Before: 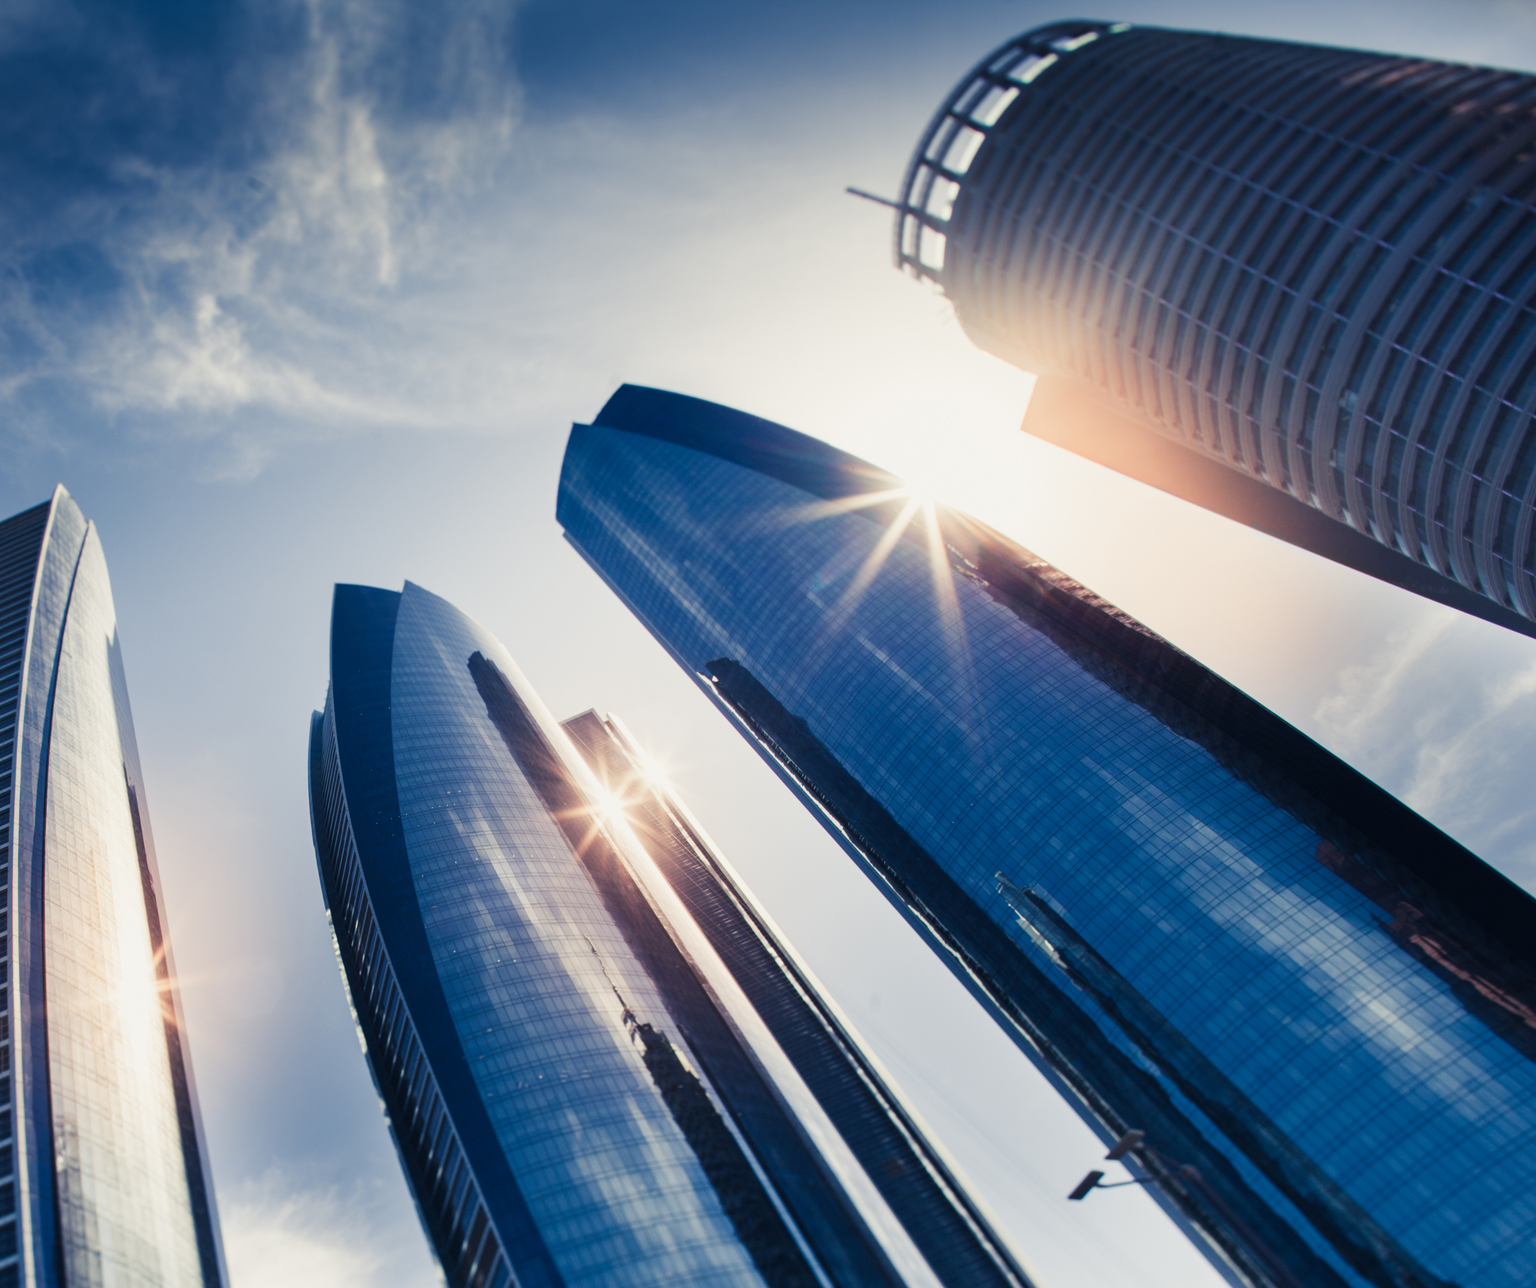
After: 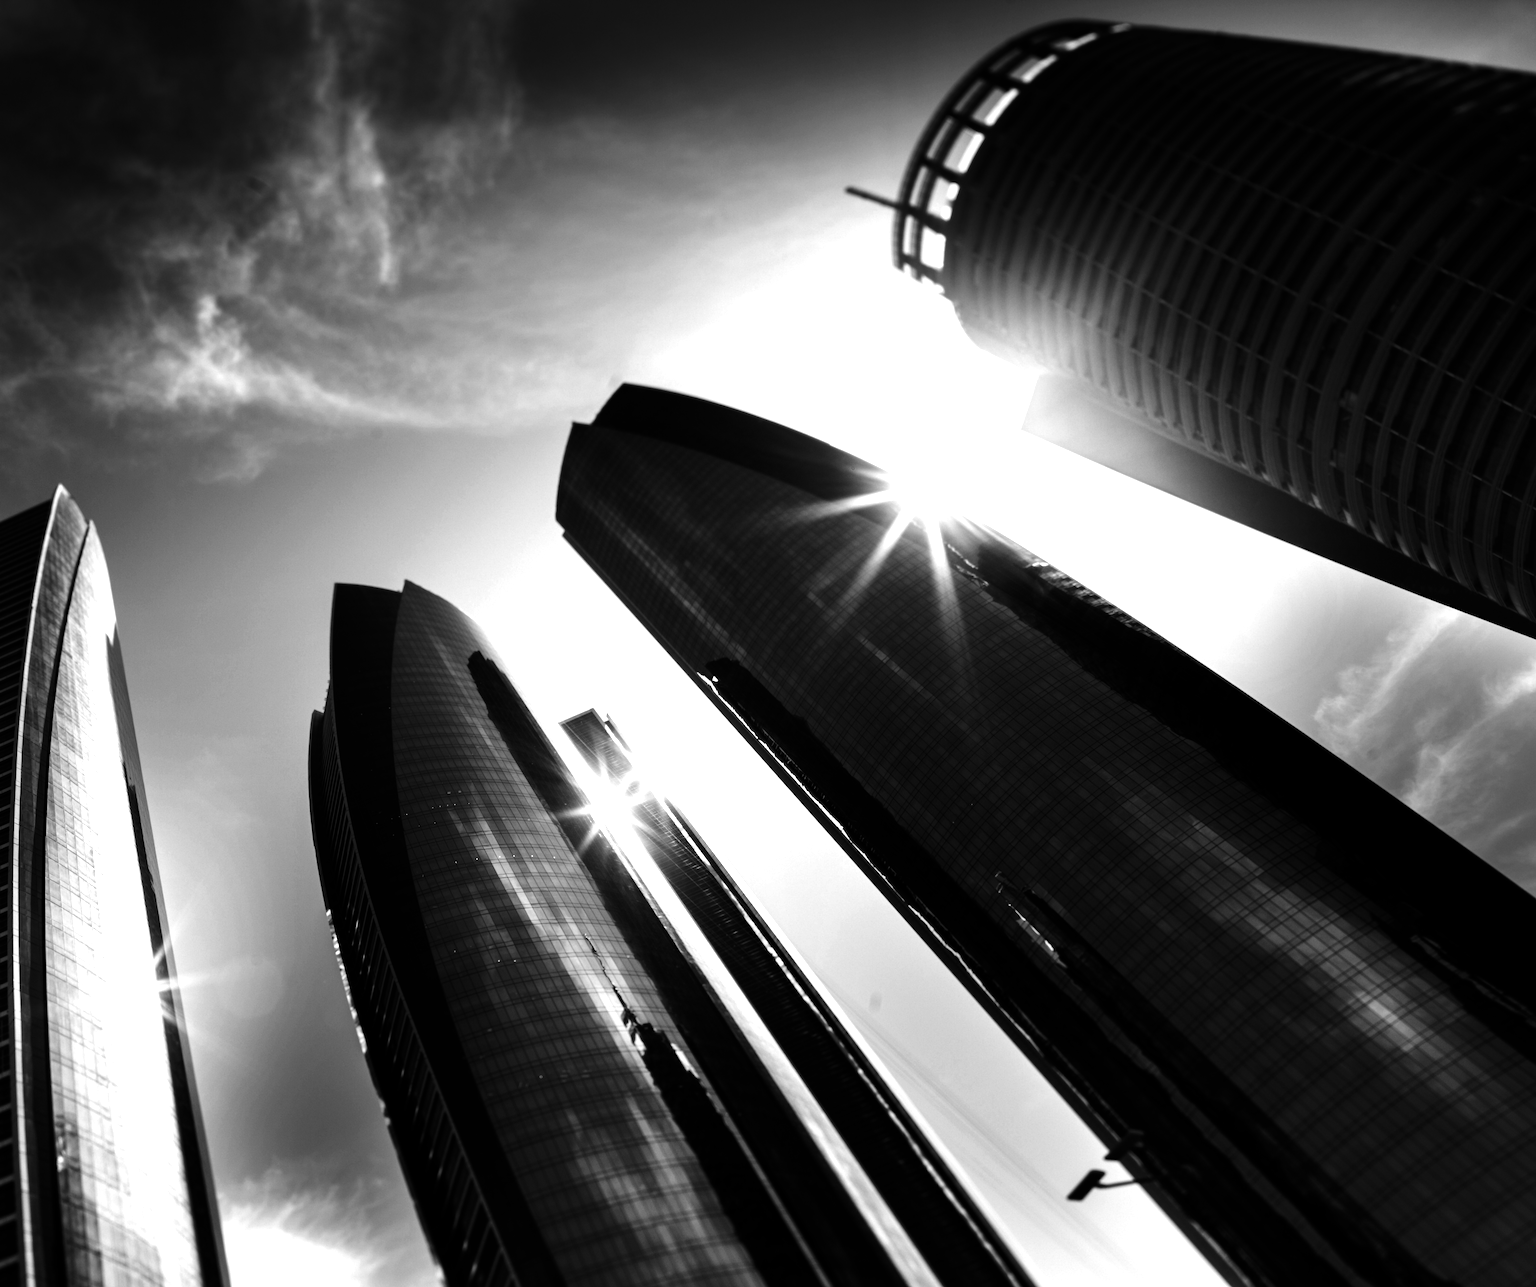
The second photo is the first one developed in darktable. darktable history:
contrast brightness saturation: contrast 0.02, brightness -1, saturation -1
exposure: black level correction 0, exposure 0.5 EV, compensate highlight preservation false
